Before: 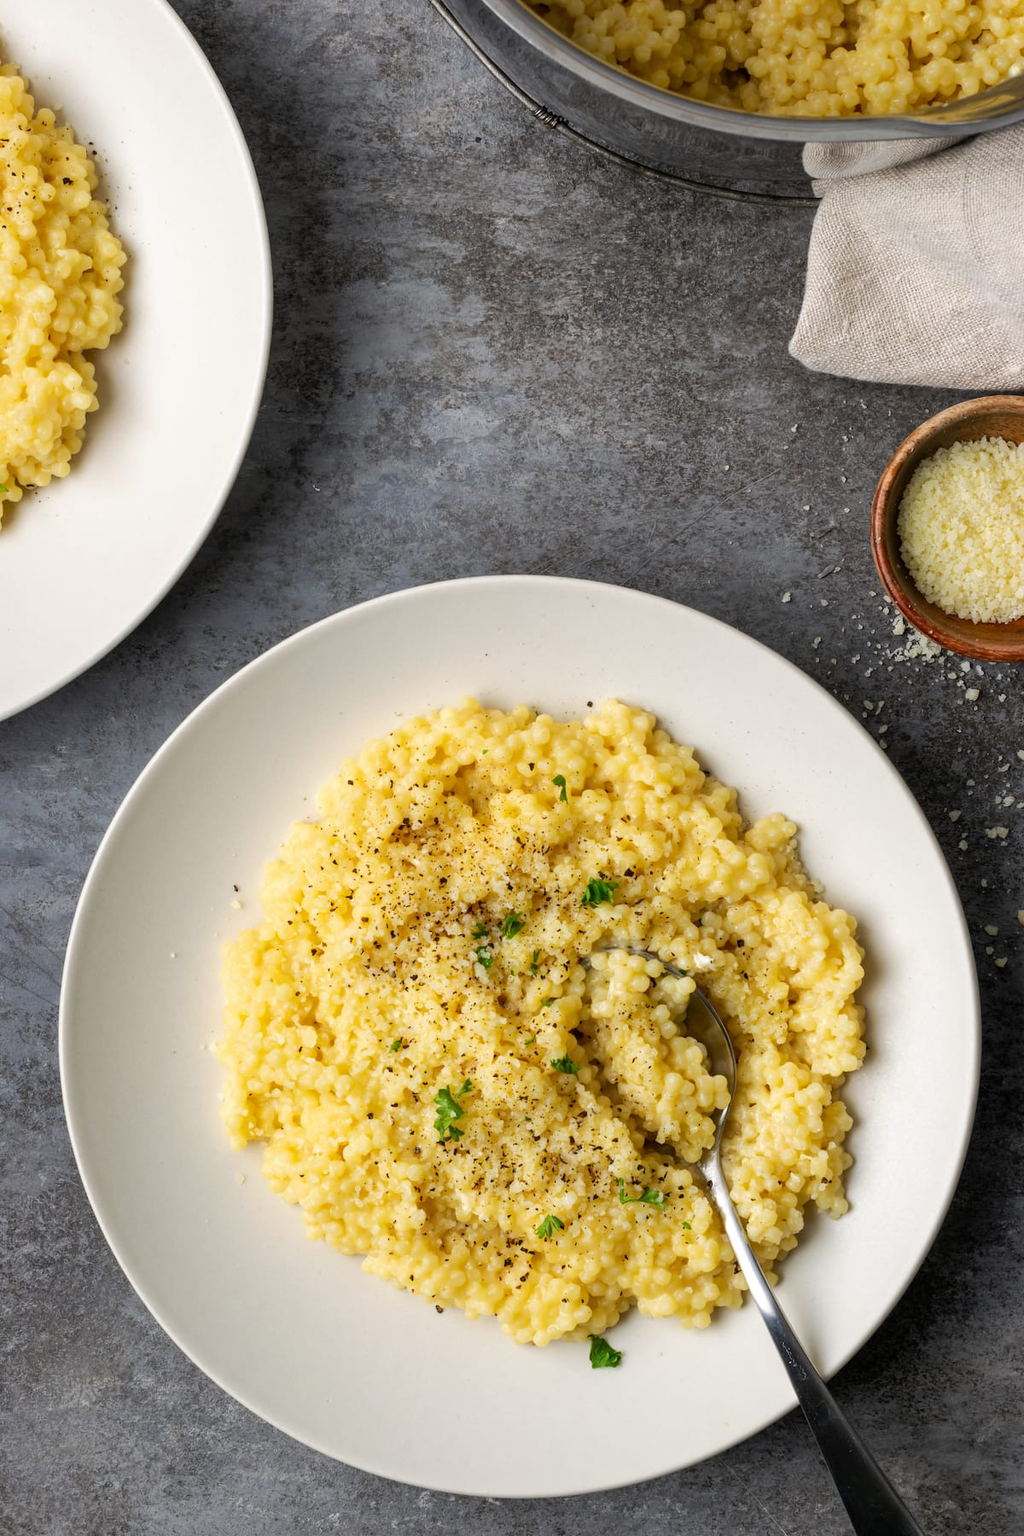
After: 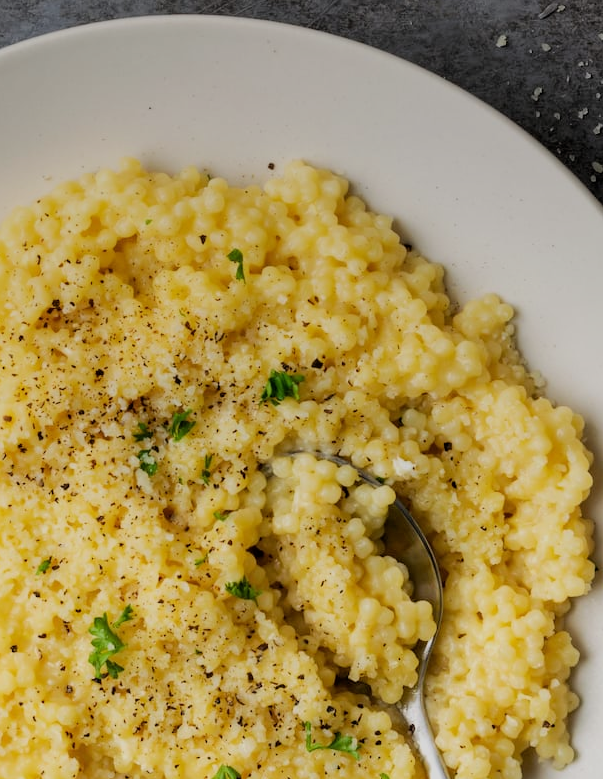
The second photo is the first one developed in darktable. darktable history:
graduated density: on, module defaults
filmic rgb: black relative exposure -7.82 EV, white relative exposure 4.29 EV, hardness 3.86, color science v6 (2022)
crop: left 35.03%, top 36.625%, right 14.663%, bottom 20.057%
